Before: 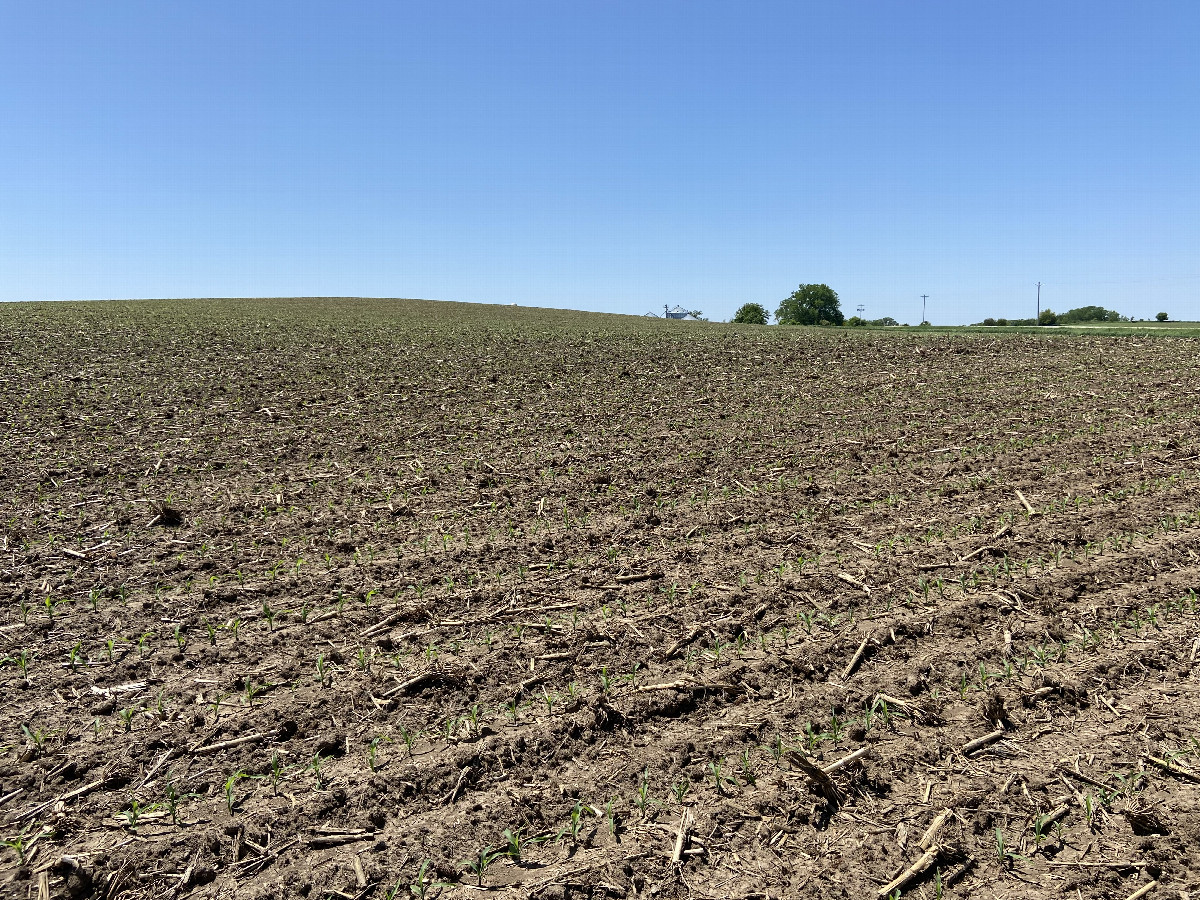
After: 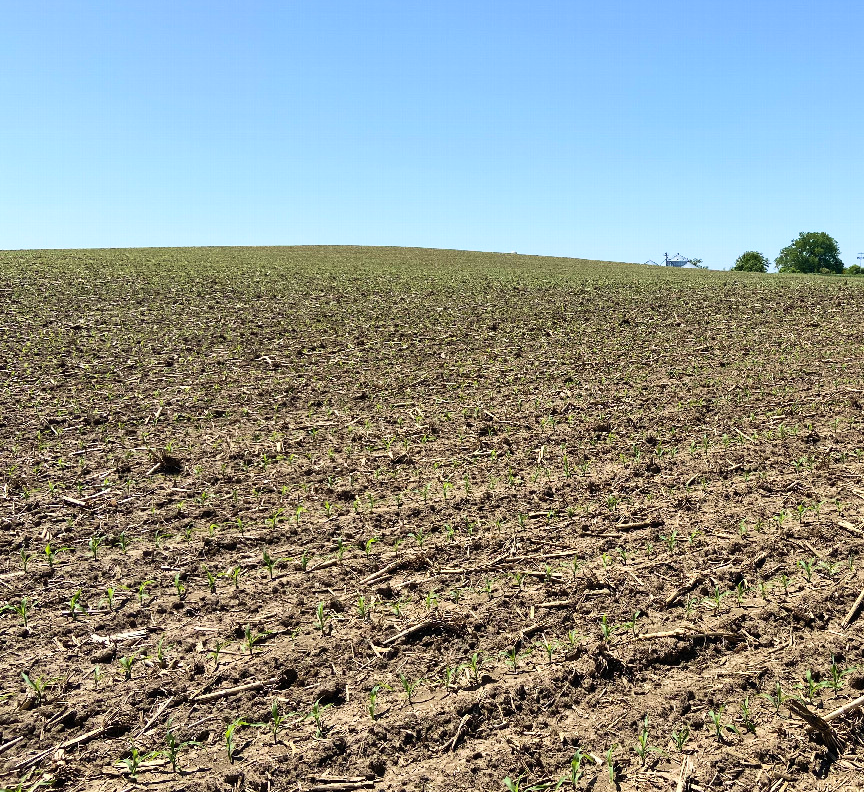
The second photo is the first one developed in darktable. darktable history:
crop: top 5.803%, right 27.864%, bottom 5.804%
velvia: on, module defaults
contrast brightness saturation: contrast 0.2, brightness 0.16, saturation 0.22
